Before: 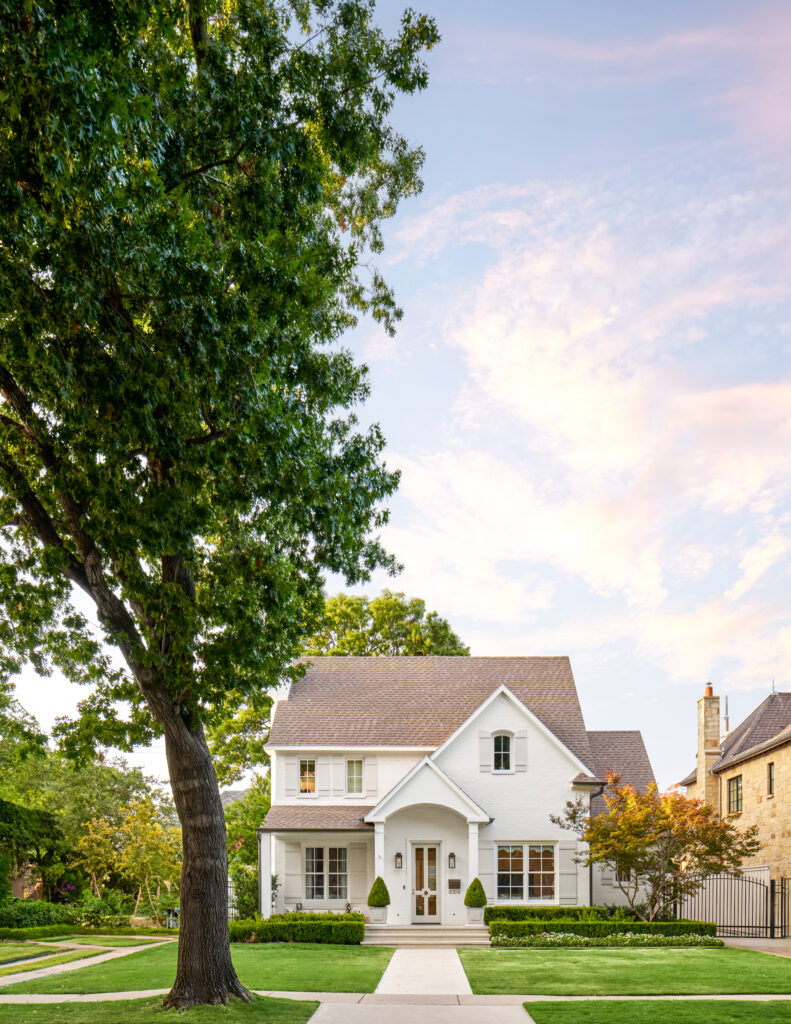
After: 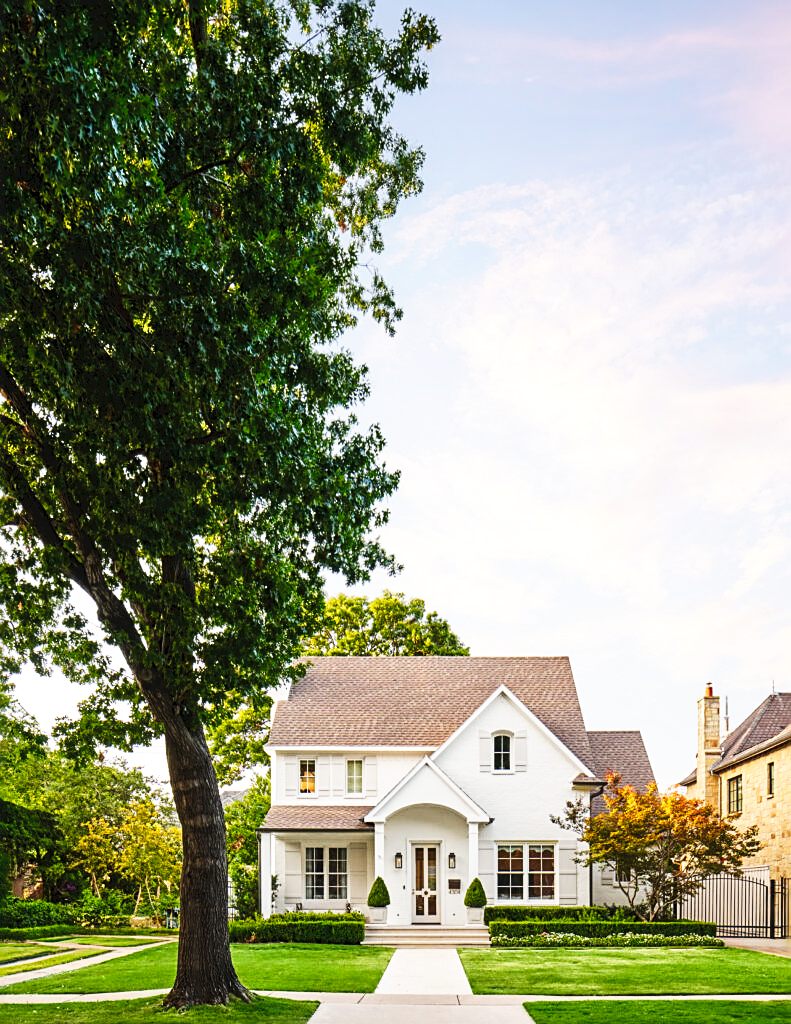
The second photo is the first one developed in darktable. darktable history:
tone curve: curves: ch0 [(0, 0) (0.003, 0.047) (0.011, 0.047) (0.025, 0.049) (0.044, 0.051) (0.069, 0.055) (0.1, 0.066) (0.136, 0.089) (0.177, 0.12) (0.224, 0.155) (0.277, 0.205) (0.335, 0.281) (0.399, 0.37) (0.468, 0.47) (0.543, 0.574) (0.623, 0.687) (0.709, 0.801) (0.801, 0.89) (0.898, 0.963) (1, 1)], preserve colors none
sharpen: on, module defaults
